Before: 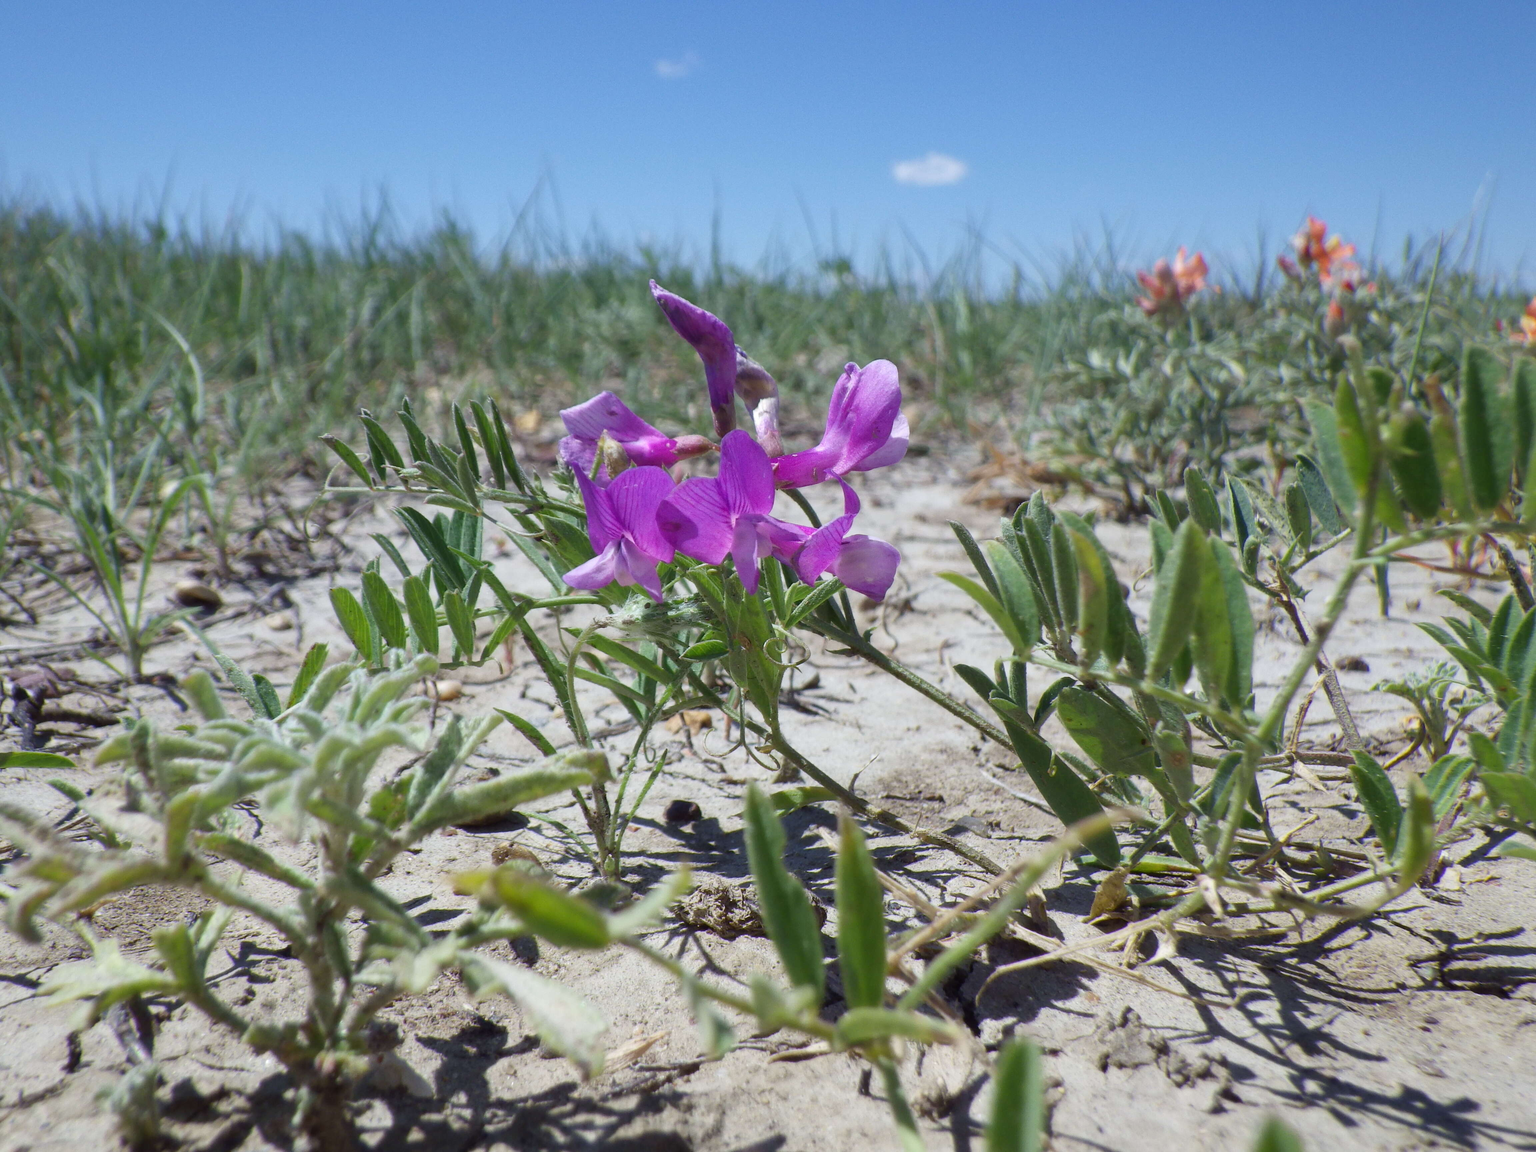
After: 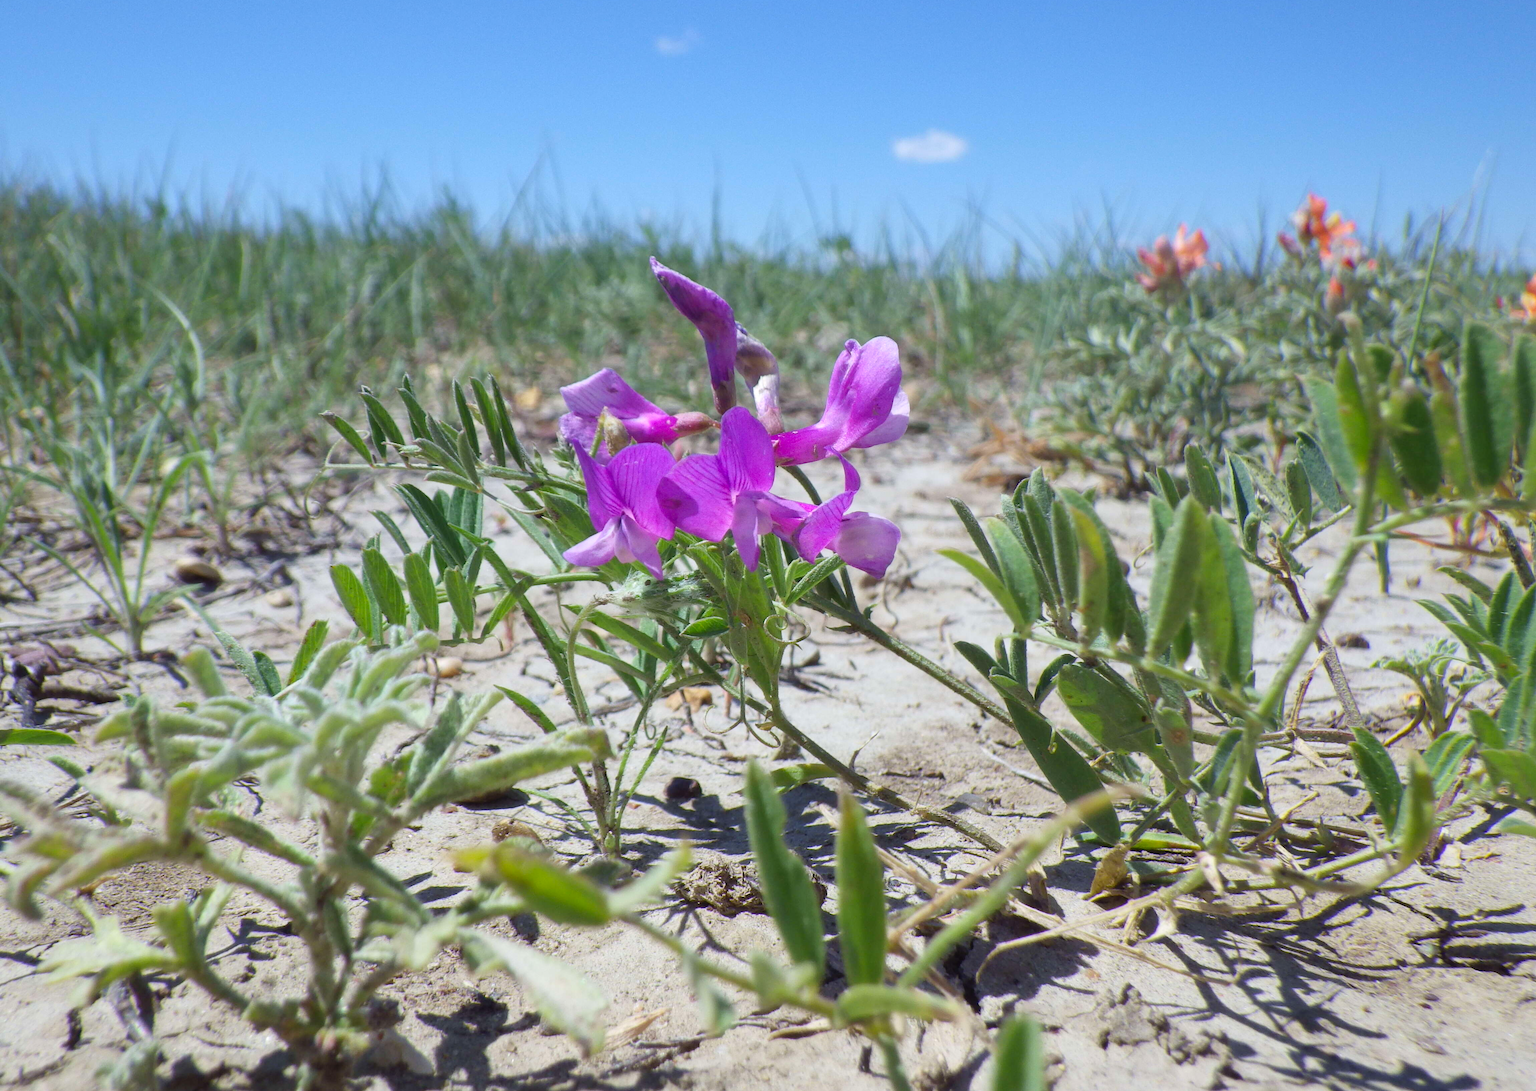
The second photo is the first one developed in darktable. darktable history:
crop and rotate: top 2.05%, bottom 3.194%
contrast brightness saturation: contrast 0.072, brightness 0.081, saturation 0.179
